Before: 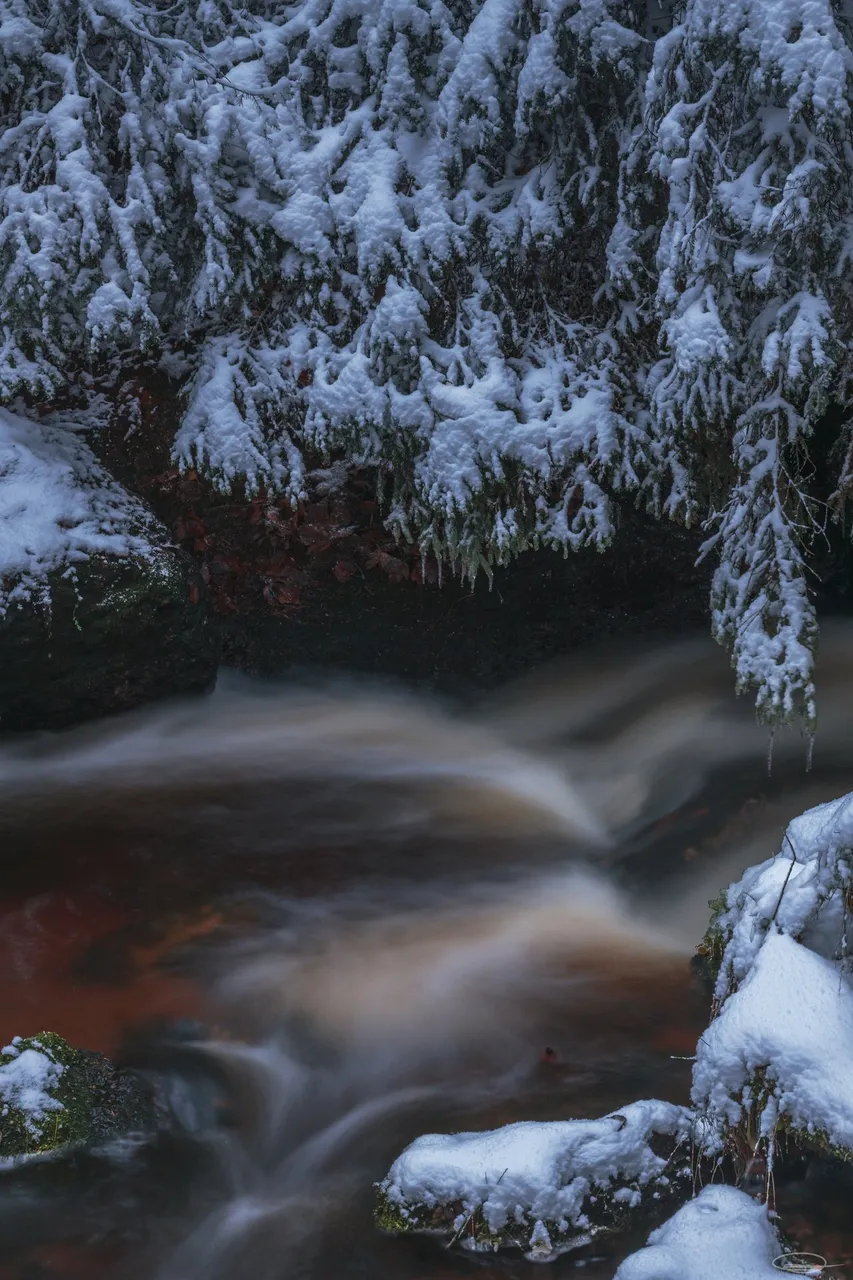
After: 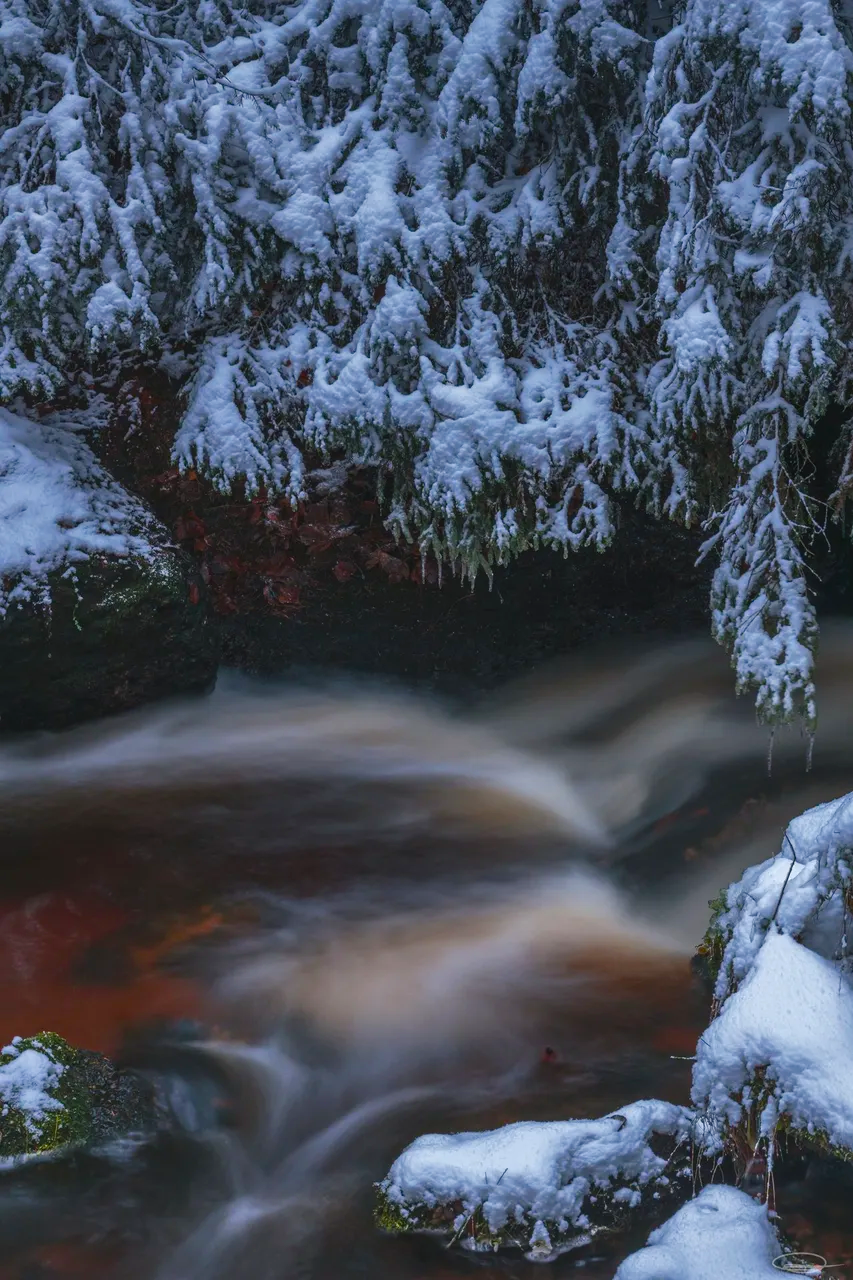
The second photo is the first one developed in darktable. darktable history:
color balance rgb: global offset › luminance 0.257%, perceptual saturation grading › global saturation 0.117%, perceptual saturation grading › mid-tones 6.321%, perceptual saturation grading › shadows 72.234%, contrast 4.751%
shadows and highlights: shadows 30.62, highlights -62.68, soften with gaussian
